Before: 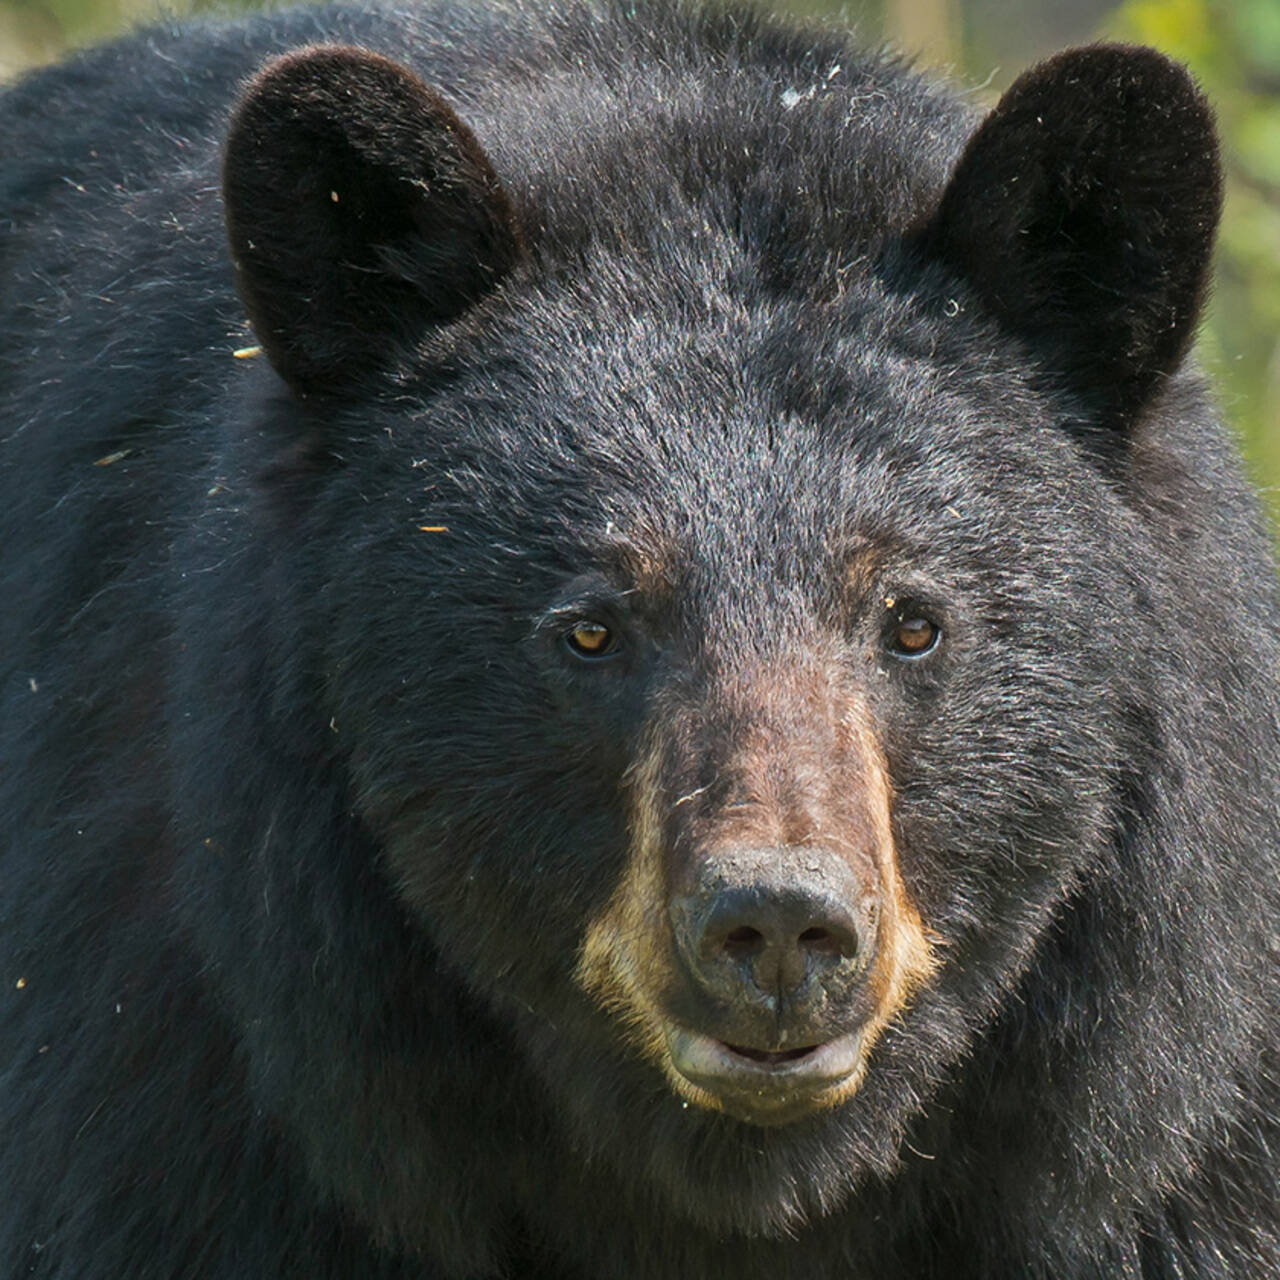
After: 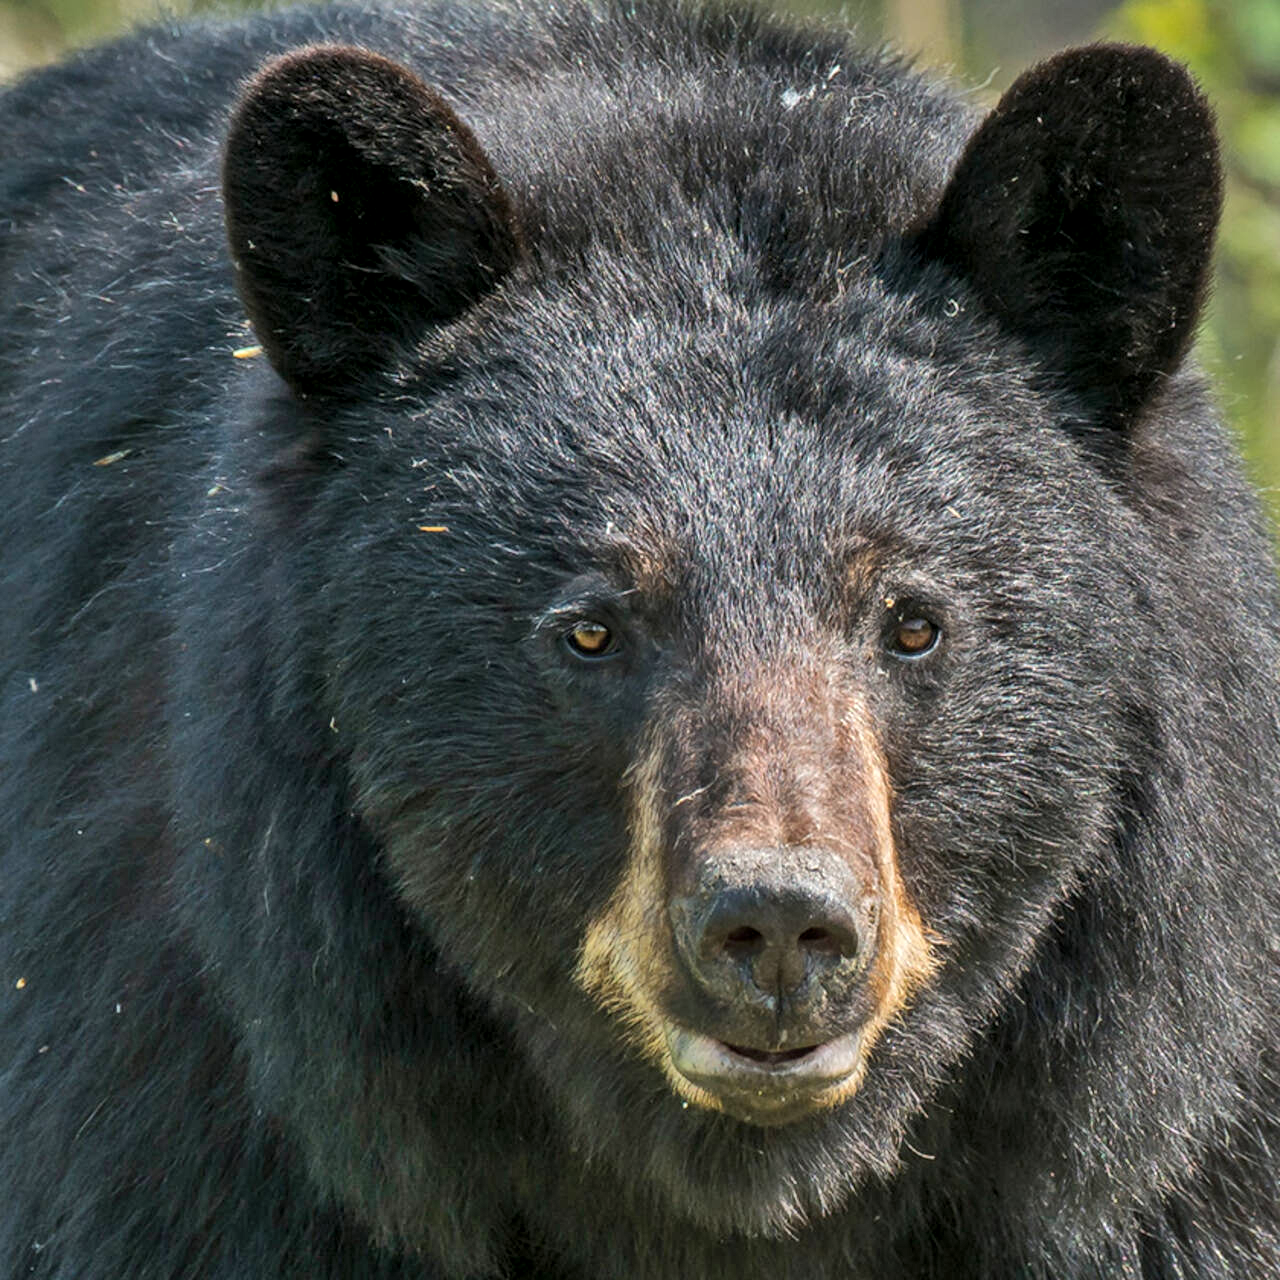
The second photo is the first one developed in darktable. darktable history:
local contrast: detail 130%
shadows and highlights: highlights color adjustment 0%, low approximation 0.01, soften with gaussian
